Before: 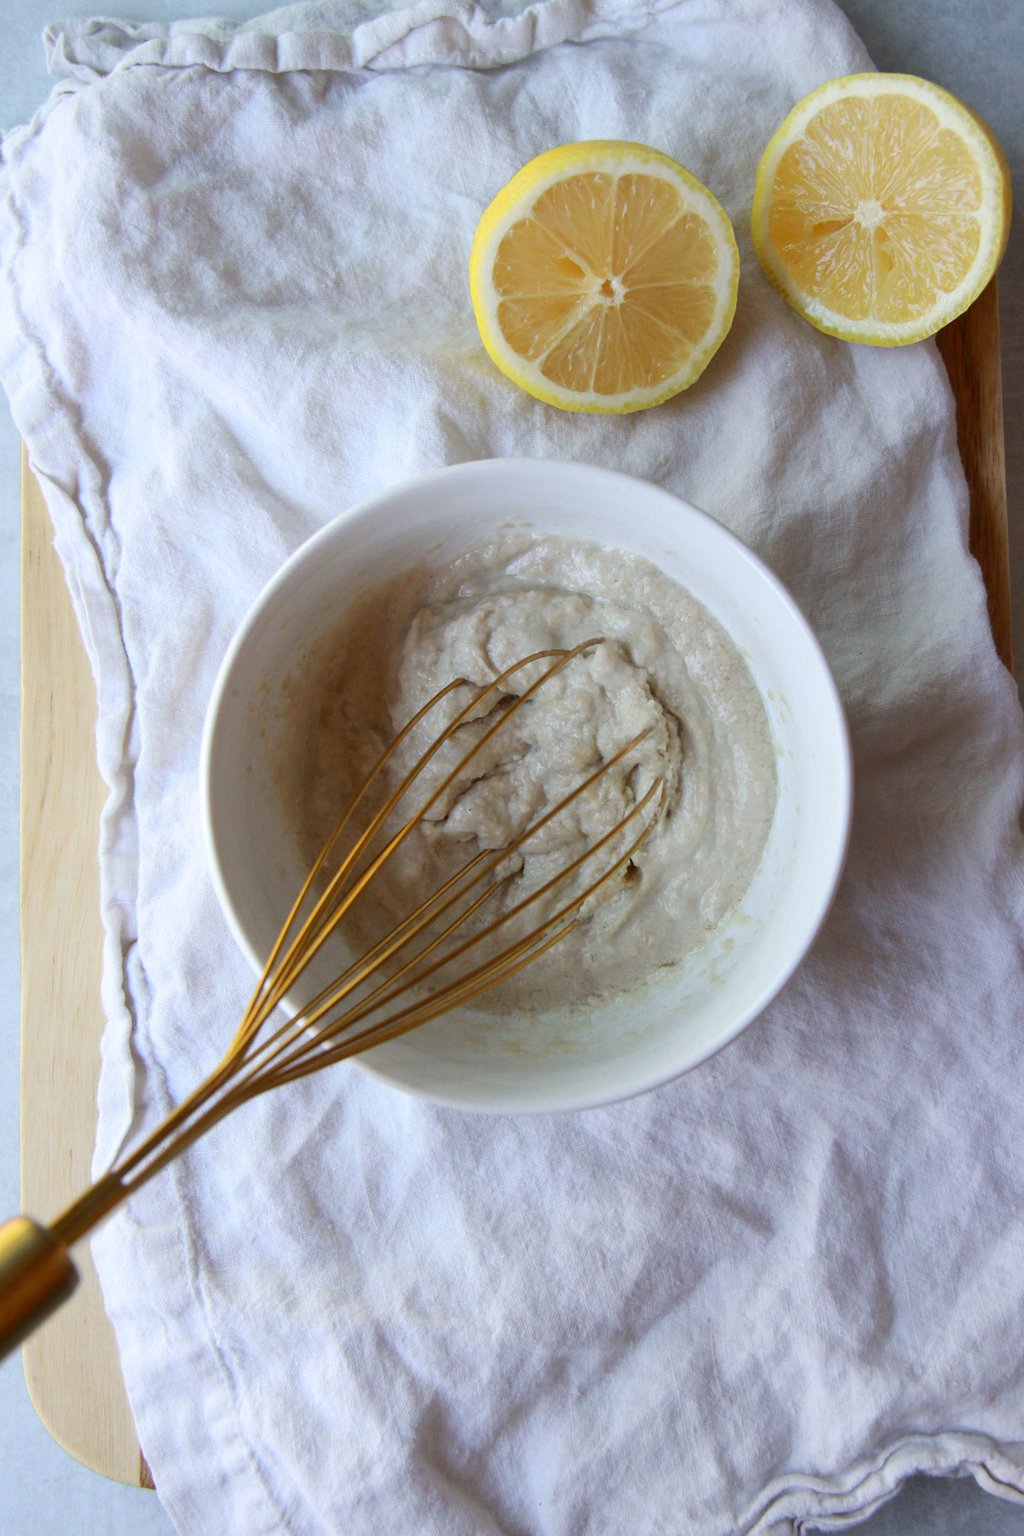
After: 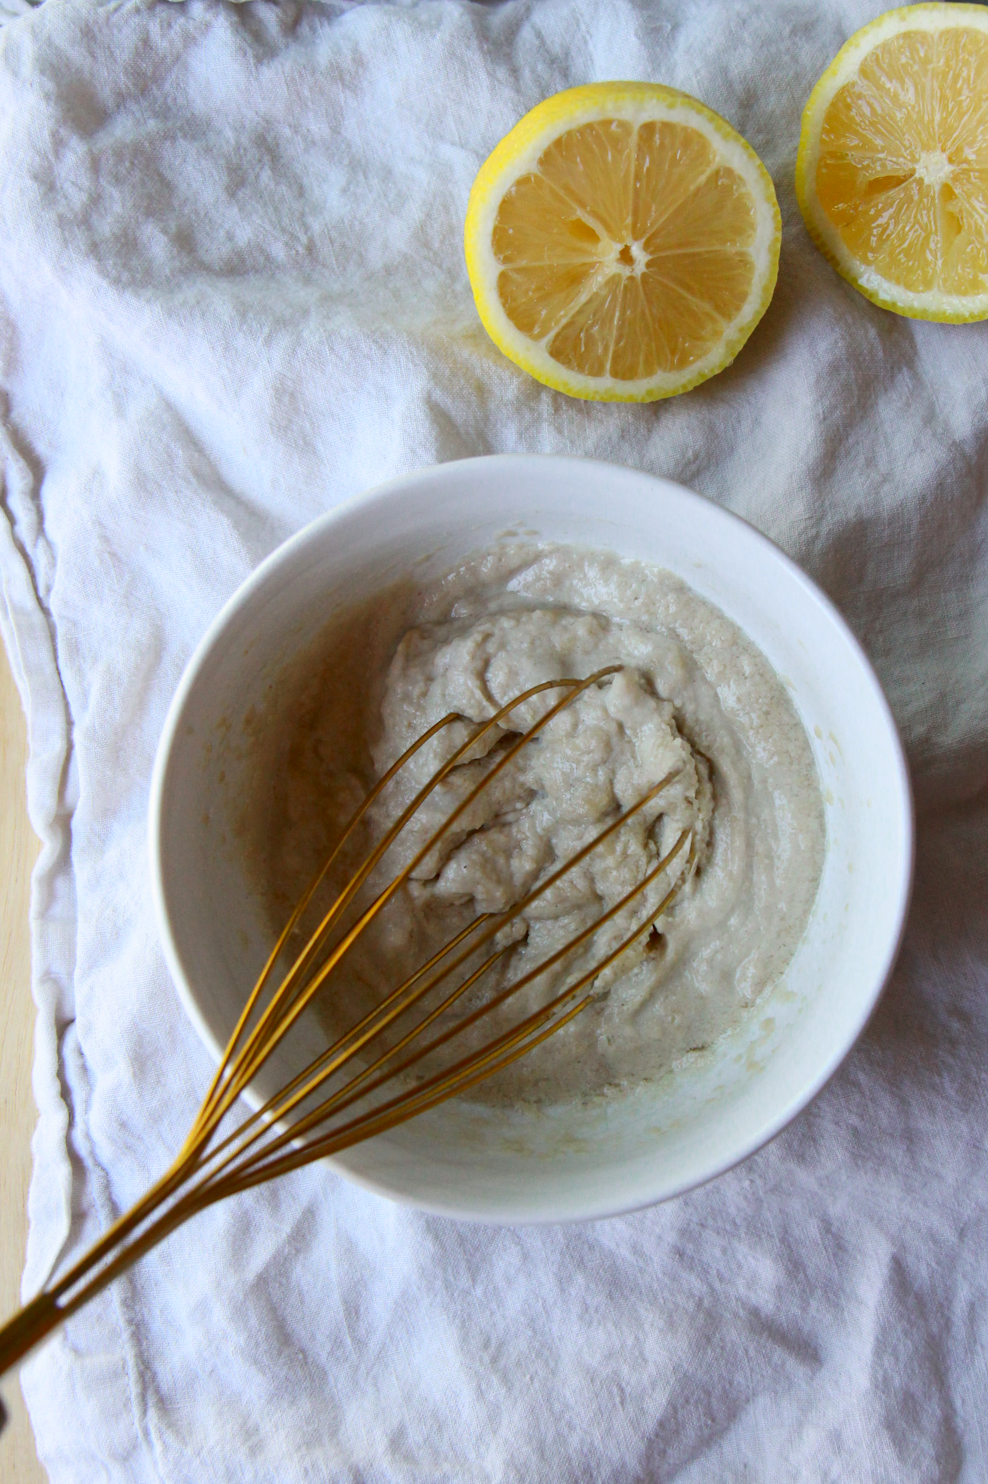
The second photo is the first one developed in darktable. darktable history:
exposure: exposure -0.046 EV, compensate highlight preservation false
crop and rotate: left 7.182%, top 4.614%, right 10.515%, bottom 13.005%
contrast brightness saturation: contrast 0.129, brightness -0.063, saturation 0.154
